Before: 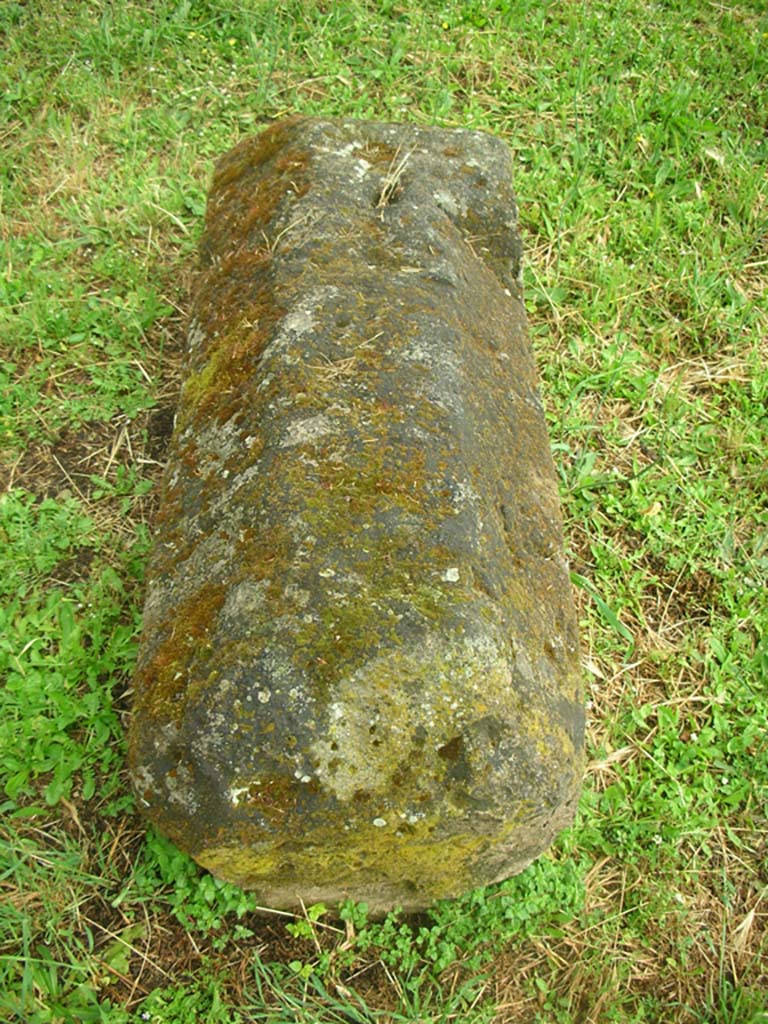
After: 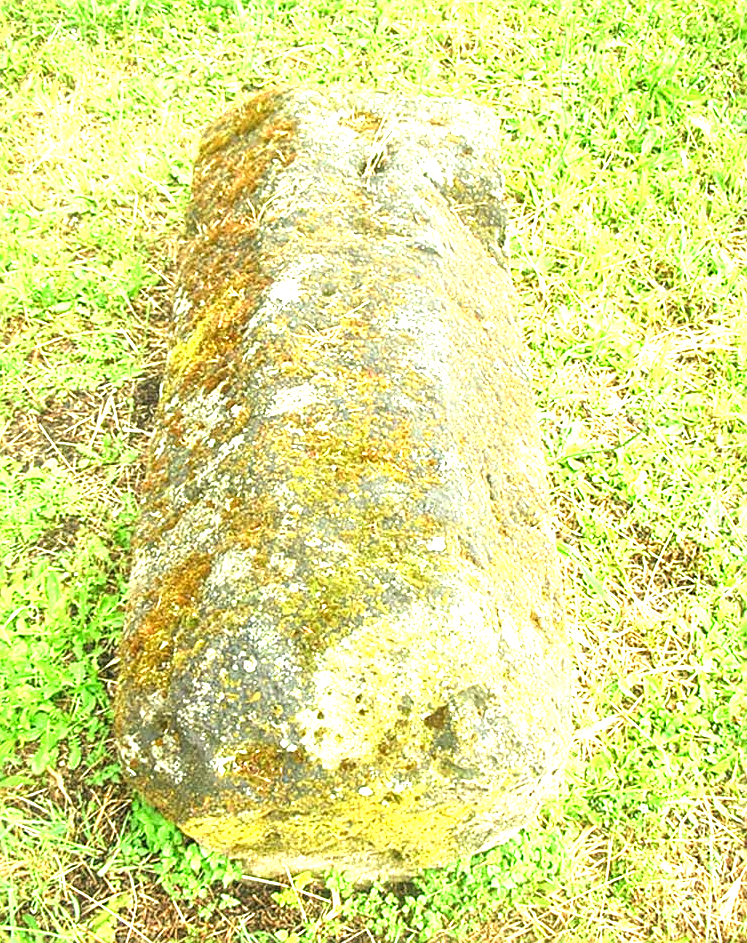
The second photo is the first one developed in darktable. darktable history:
sharpen: amount 0.499
exposure: exposure 1.99 EV, compensate highlight preservation false
crop: left 1.864%, top 3.031%, right 0.854%, bottom 4.831%
local contrast: detail 130%
